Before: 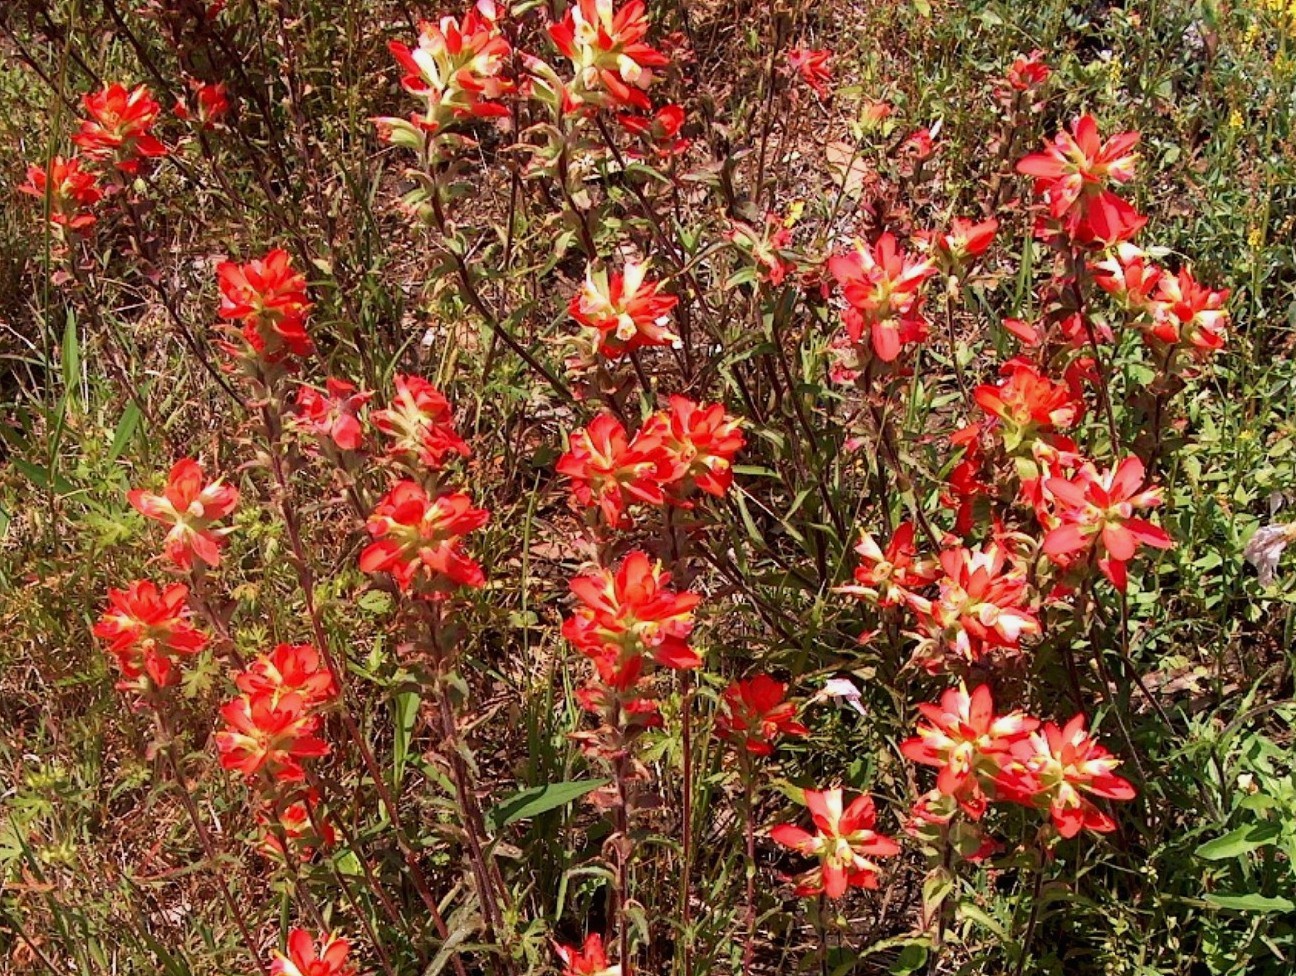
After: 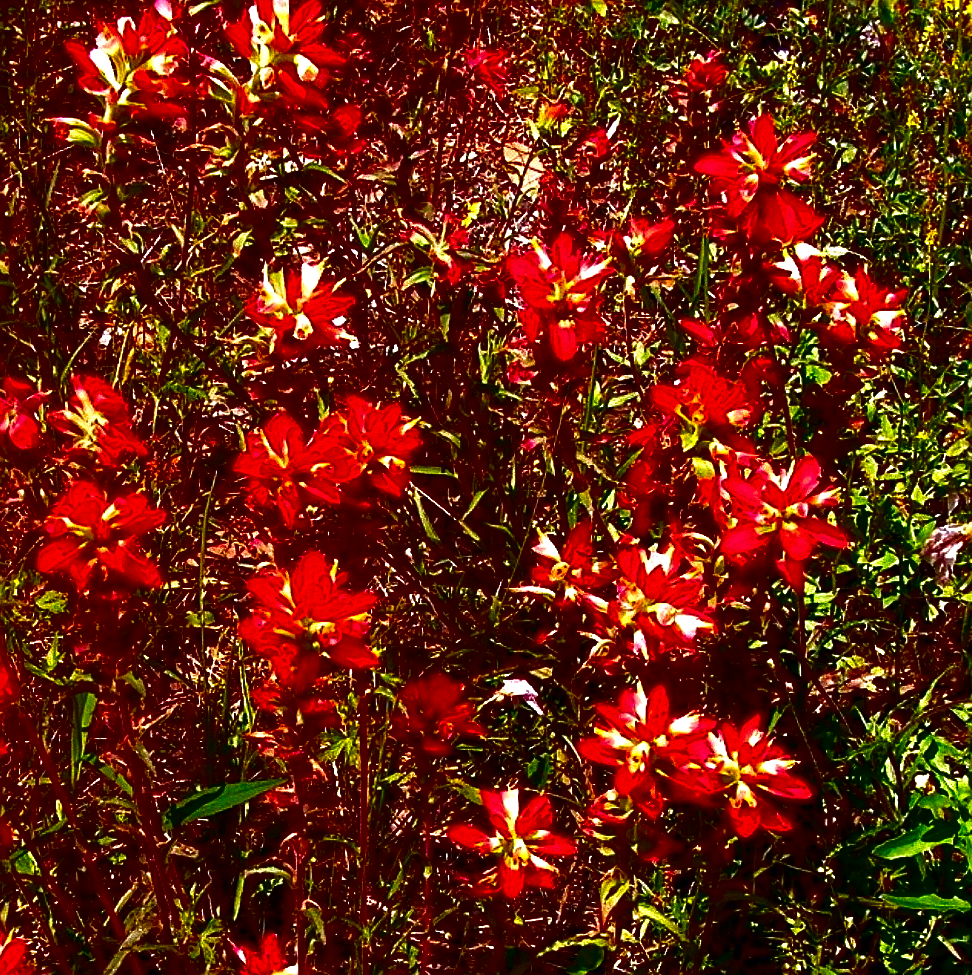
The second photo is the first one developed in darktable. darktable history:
sharpen: on, module defaults
crop and rotate: left 24.948%
exposure: black level correction 0.001, exposure 0.499 EV, compensate highlight preservation false
tone equalizer: on, module defaults
contrast brightness saturation: brightness -0.995, saturation 0.981
